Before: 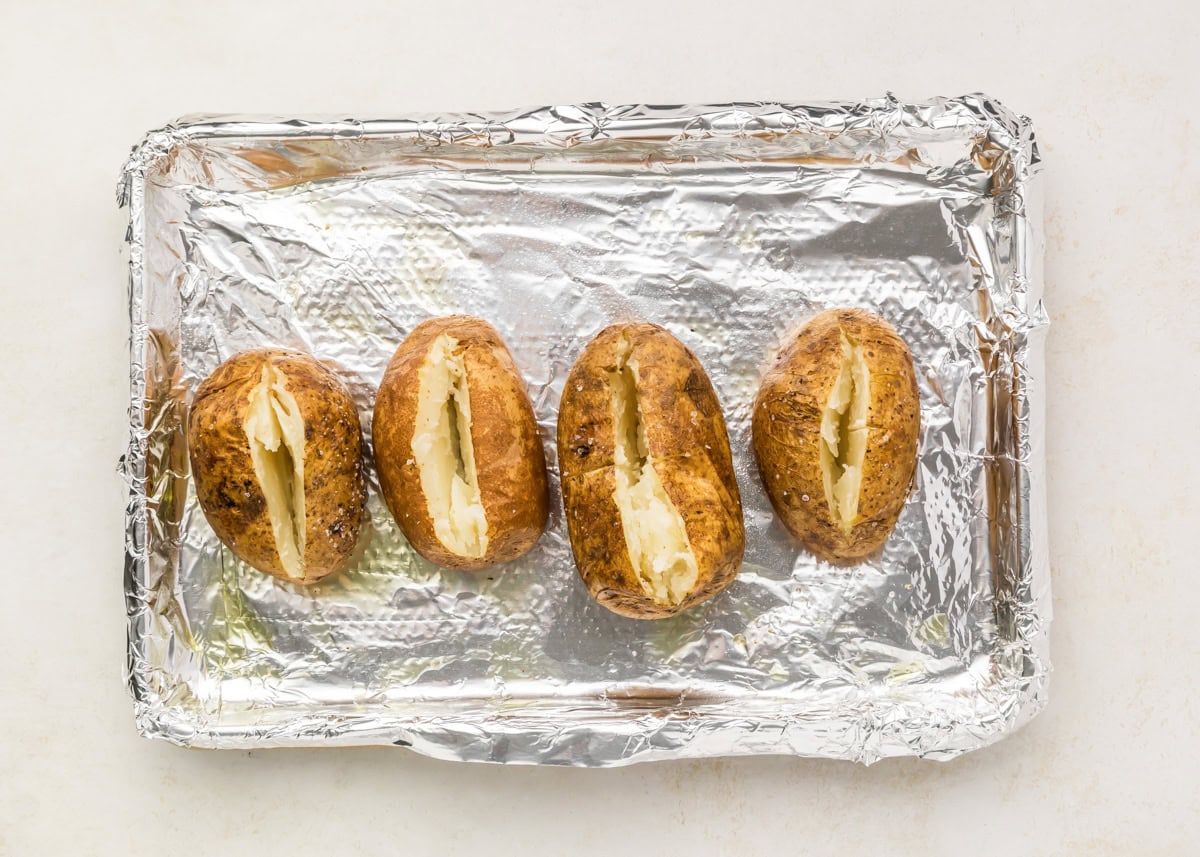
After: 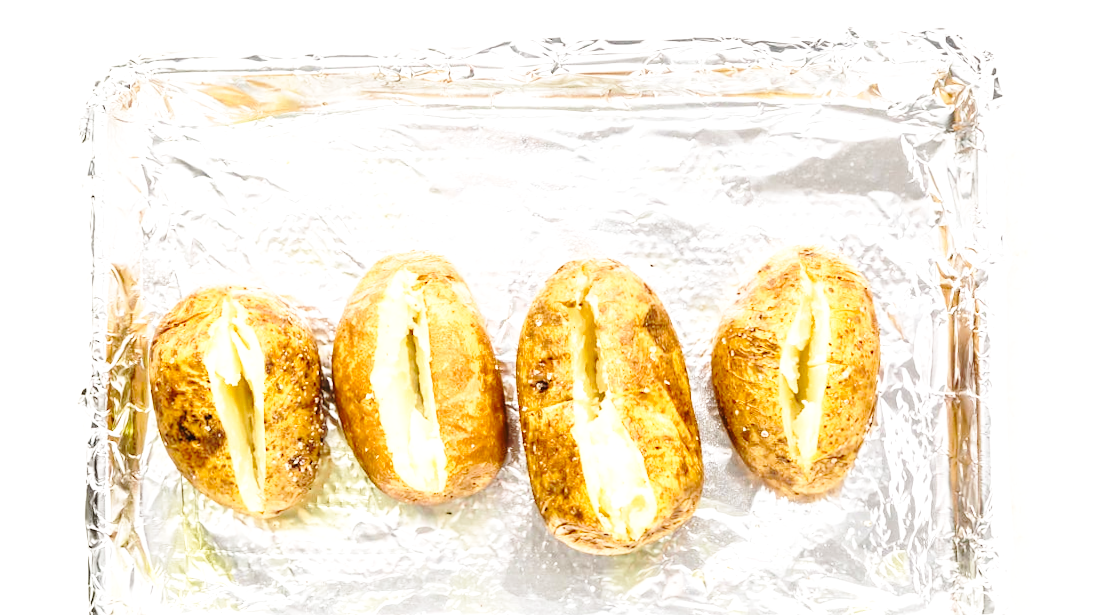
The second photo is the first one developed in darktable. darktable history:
rotate and perspective: rotation 0.192°, lens shift (horizontal) -0.015, crop left 0.005, crop right 0.996, crop top 0.006, crop bottom 0.99
crop: left 2.737%, top 7.287%, right 3.421%, bottom 20.179%
tone equalizer: on, module defaults
exposure: black level correction 0, exposure 0.7 EV, compensate exposure bias true, compensate highlight preservation false
base curve: curves: ch0 [(0, 0) (0.032, 0.037) (0.105, 0.228) (0.435, 0.76) (0.856, 0.983) (1, 1)], preserve colors none
